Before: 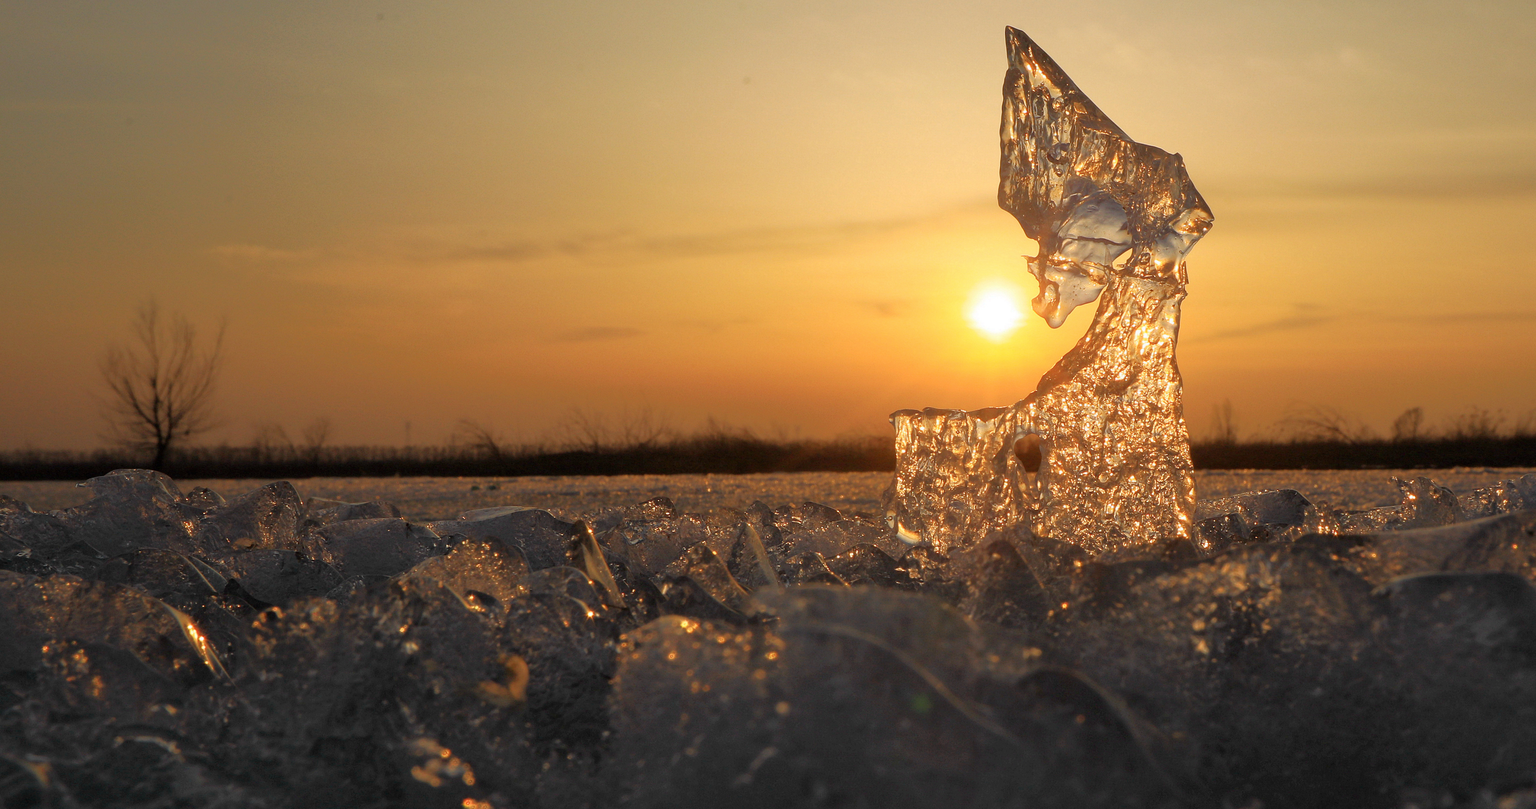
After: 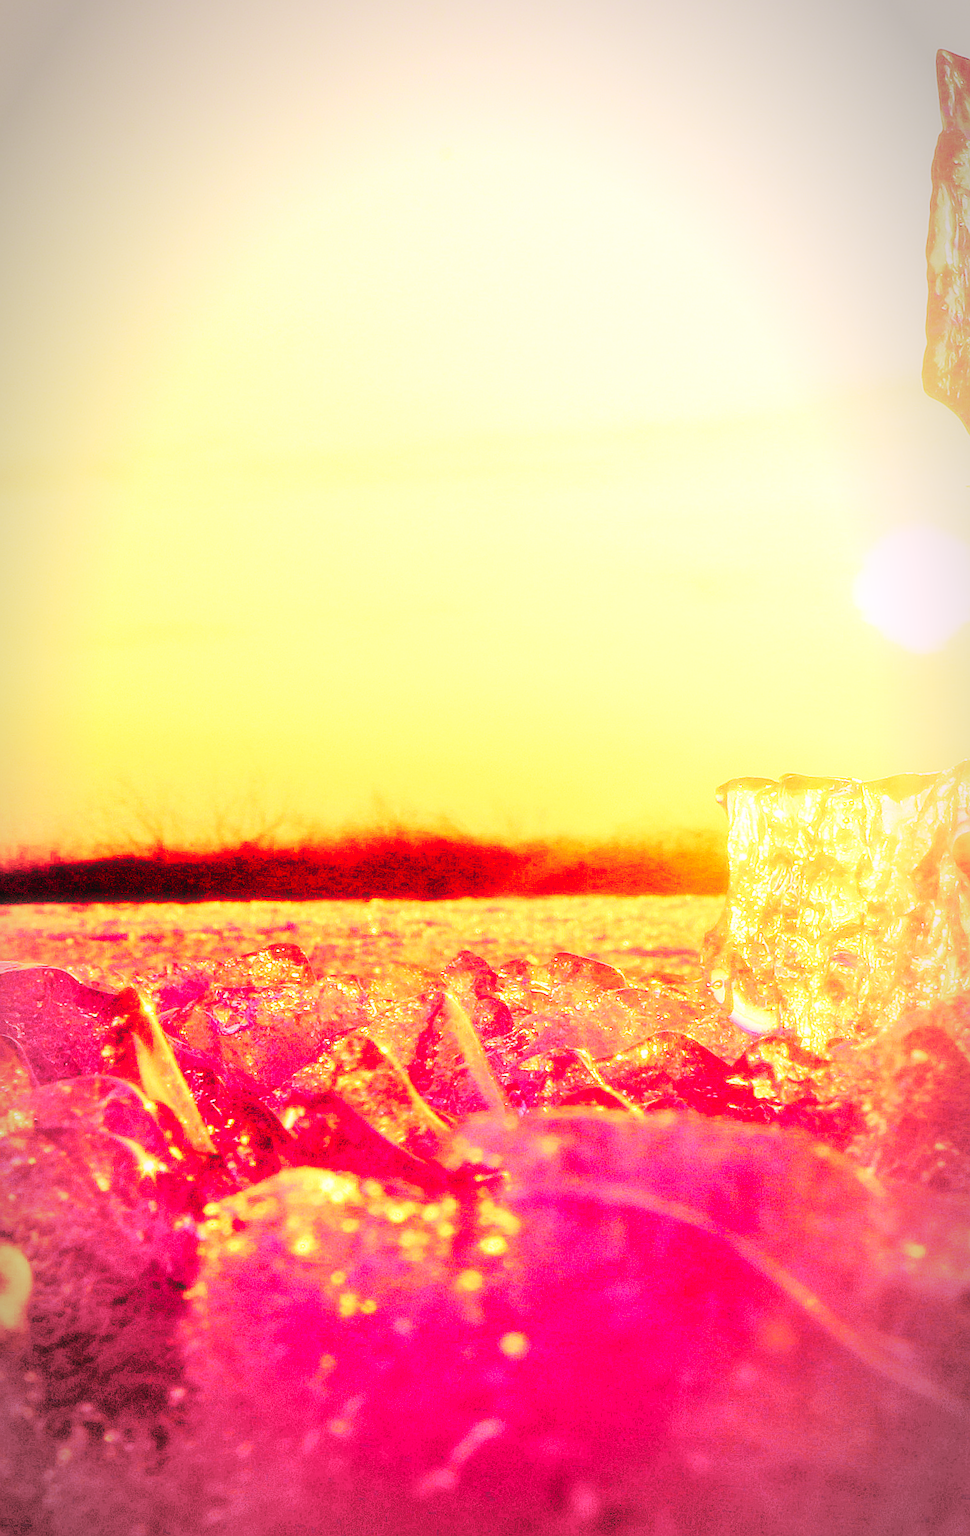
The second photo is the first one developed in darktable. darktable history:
sharpen: radius 1
exposure: black level correction 0.009, compensate highlight preservation false
base curve: curves: ch0 [(0, 0.003) (0.001, 0.002) (0.006, 0.004) (0.02, 0.022) (0.048, 0.086) (0.094, 0.234) (0.162, 0.431) (0.258, 0.629) (0.385, 0.8) (0.548, 0.918) (0.751, 0.988) (1, 1)], preserve colors none
color balance rgb: perceptual saturation grading › global saturation 25%, global vibrance 20%
soften: size 10%, saturation 50%, brightness 0.2 EV, mix 10%
white balance: red 4.26, blue 1.802
crop: left 33.36%, right 33.36%
vignetting: automatic ratio true
